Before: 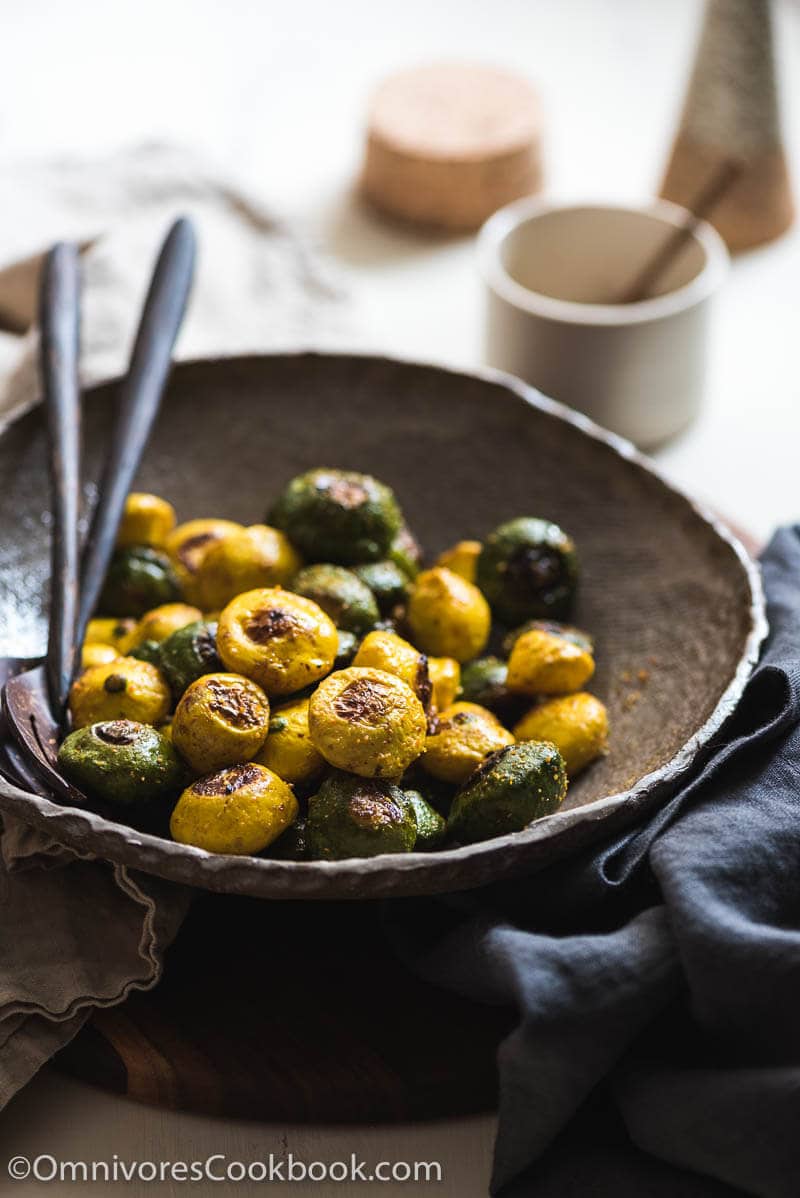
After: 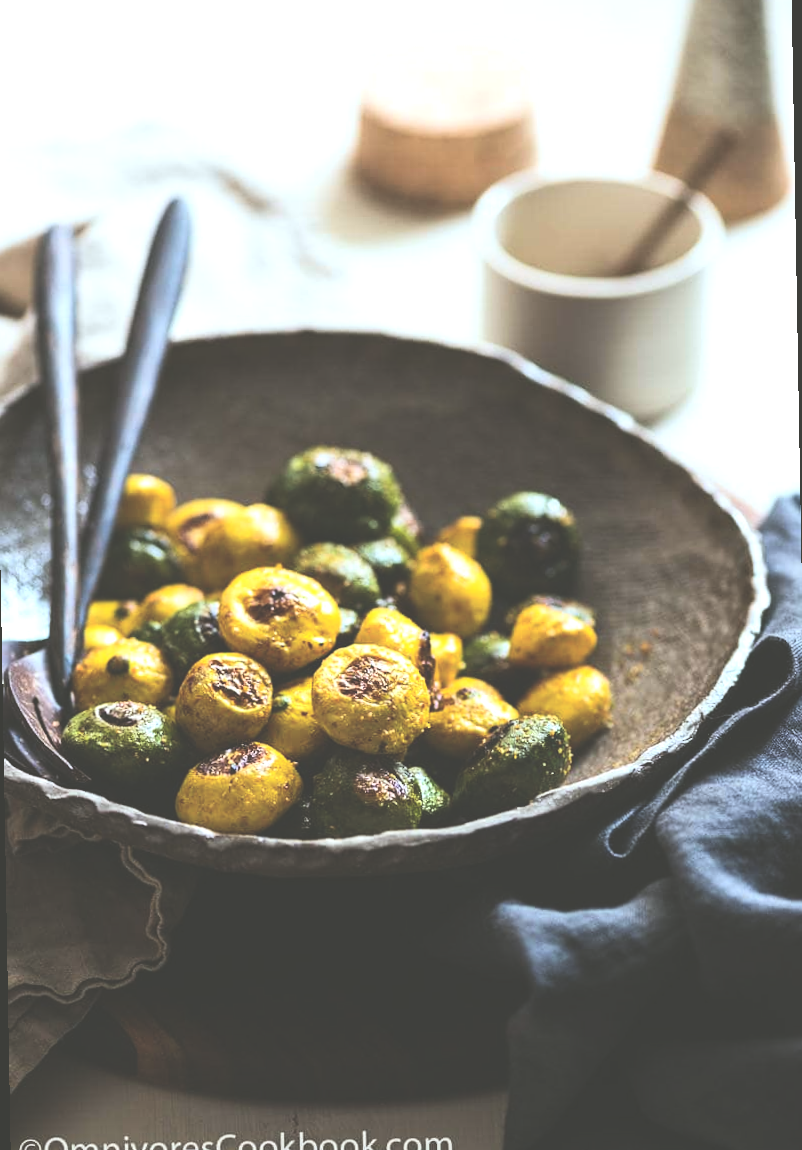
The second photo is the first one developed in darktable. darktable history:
exposure: black level correction -0.071, exposure 0.5 EV, compensate highlight preservation false
white balance: red 0.982, blue 1.018
color balance: lift [1.004, 1.002, 1.002, 0.998], gamma [1, 1.007, 1.002, 0.993], gain [1, 0.977, 1.013, 1.023], contrast -3.64%
rotate and perspective: rotation -1°, crop left 0.011, crop right 0.989, crop top 0.025, crop bottom 0.975
contrast brightness saturation: contrast 0.21, brightness -0.11, saturation 0.21
